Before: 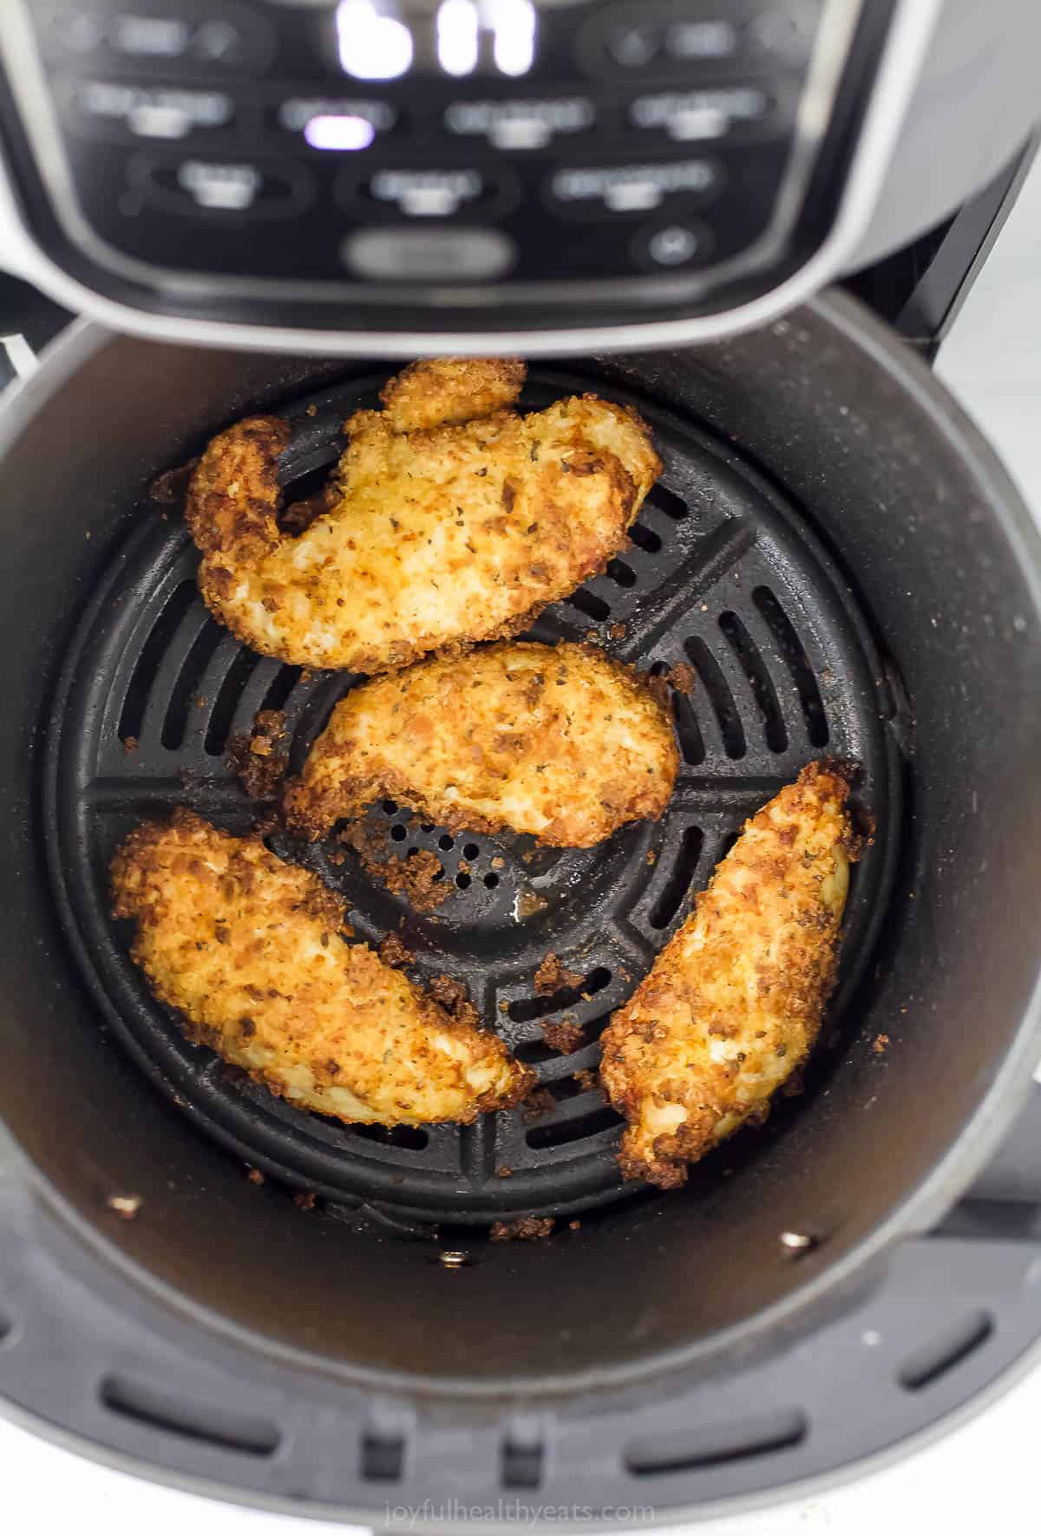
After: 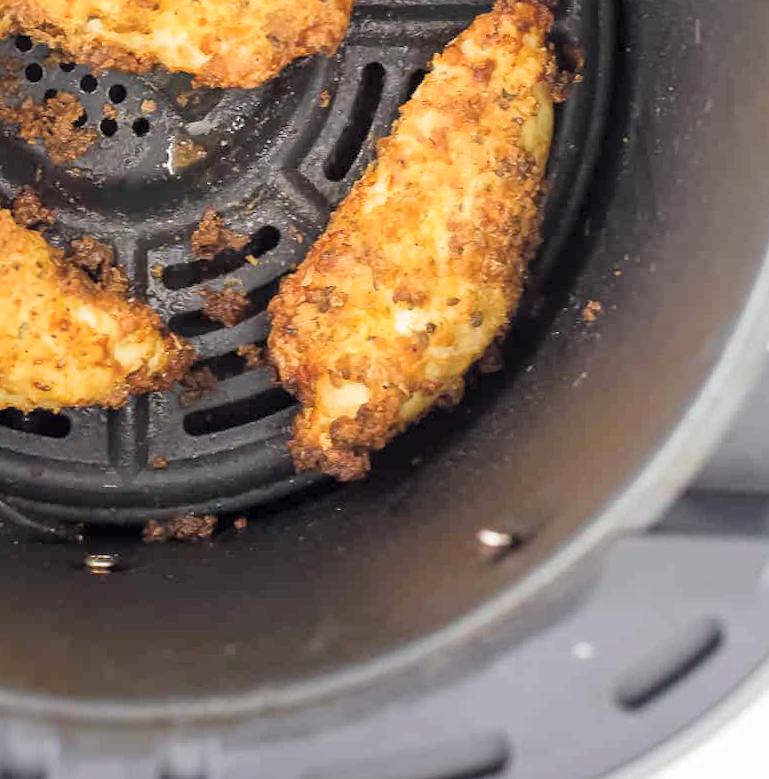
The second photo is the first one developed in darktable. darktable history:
contrast brightness saturation: brightness 0.15
rotate and perspective: rotation -0.45°, automatic cropping original format, crop left 0.008, crop right 0.992, crop top 0.012, crop bottom 0.988
crop and rotate: left 35.509%, top 50.238%, bottom 4.934%
